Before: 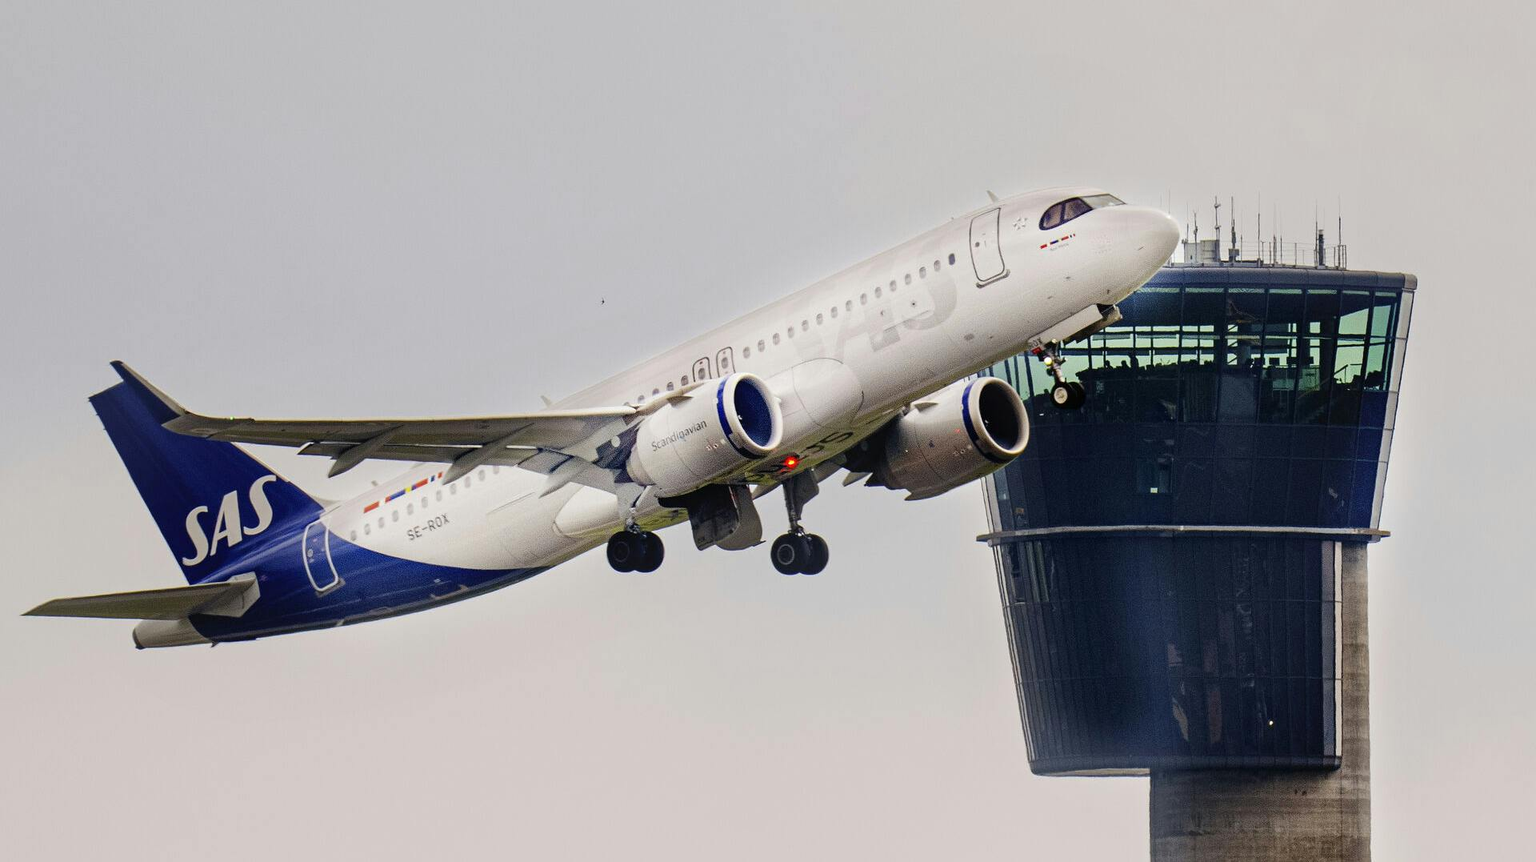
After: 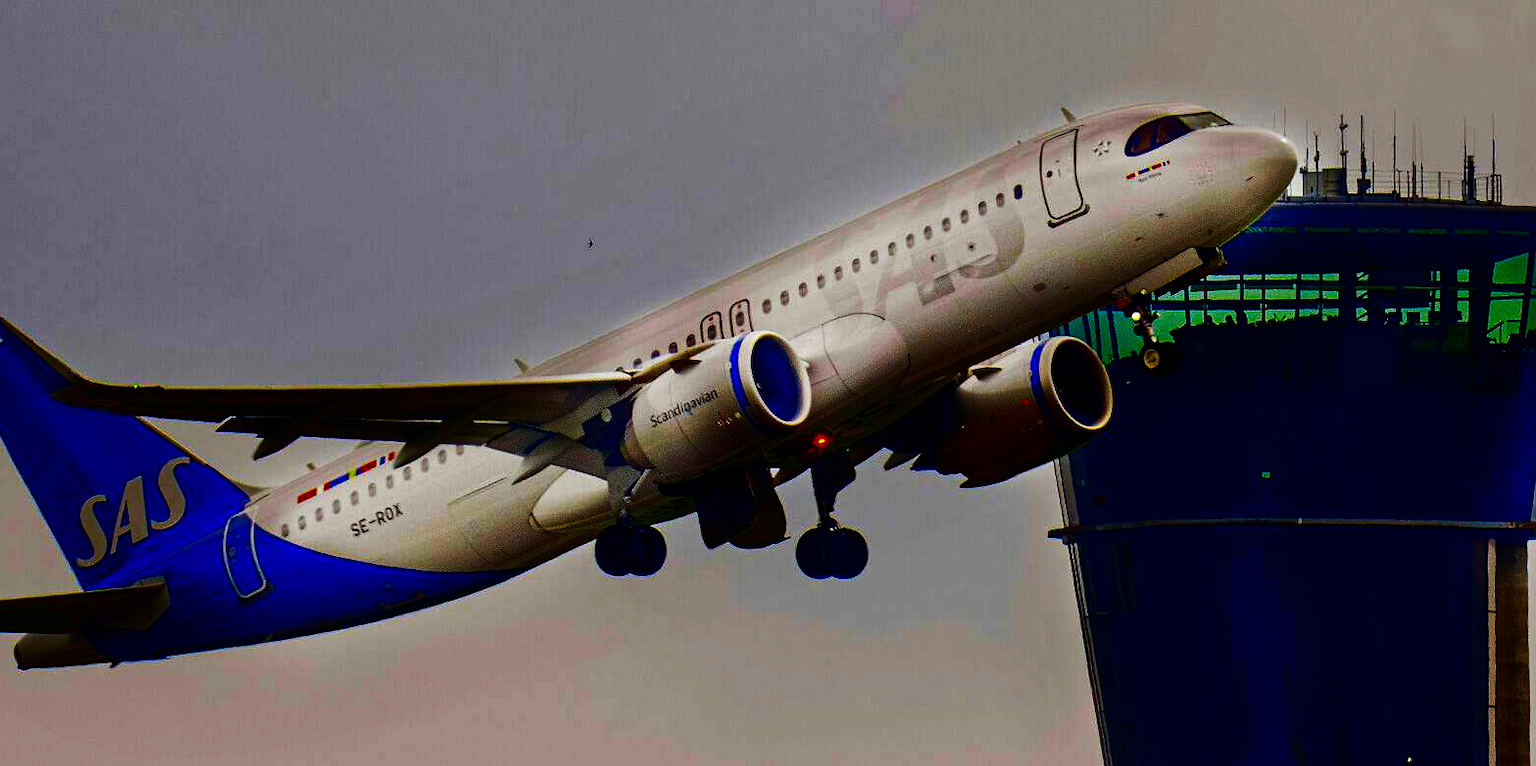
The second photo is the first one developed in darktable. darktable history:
color balance rgb: shadows lift › hue 86.16°, linear chroma grading › mid-tones 7.39%, perceptual saturation grading › global saturation 31.312%
crop: left 7.89%, top 11.955%, right 10.475%, bottom 15.435%
contrast brightness saturation: brightness -0.995, saturation 0.989
tone curve: curves: ch0 [(0, 0) (0.126, 0.061) (0.338, 0.285) (0.494, 0.518) (0.703, 0.762) (1, 1)]; ch1 [(0, 0) (0.389, 0.313) (0.457, 0.442) (0.5, 0.501) (0.55, 0.578) (1, 1)]; ch2 [(0, 0) (0.44, 0.424) (0.501, 0.499) (0.557, 0.564) (0.613, 0.67) (0.707, 0.746) (1, 1)], preserve colors none
